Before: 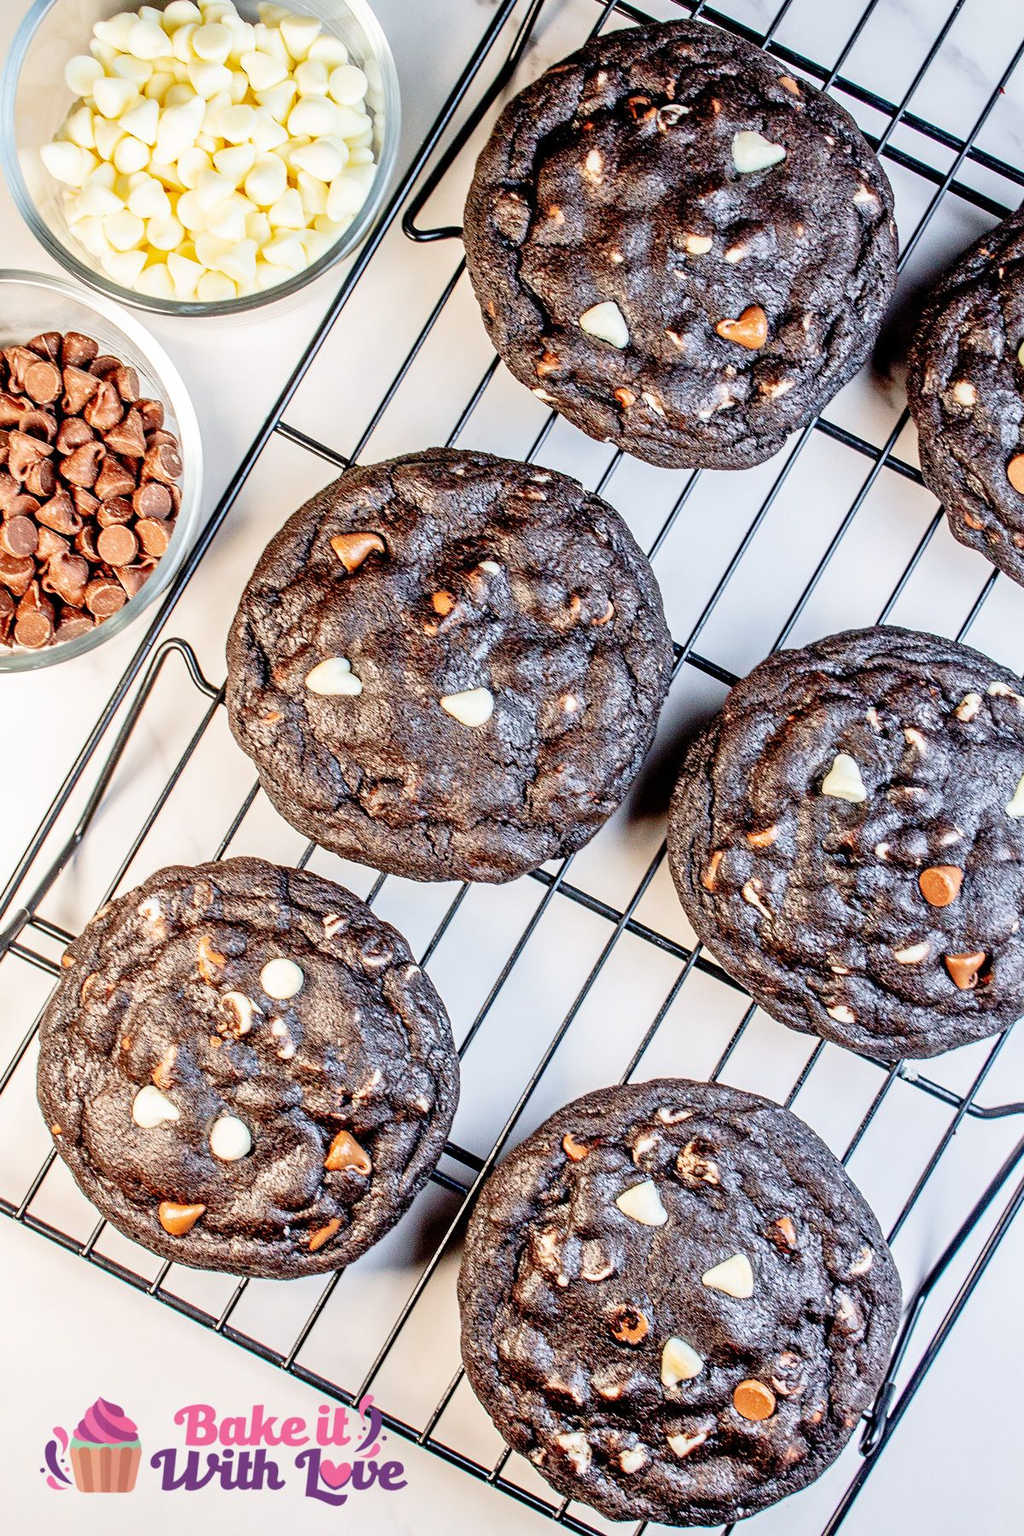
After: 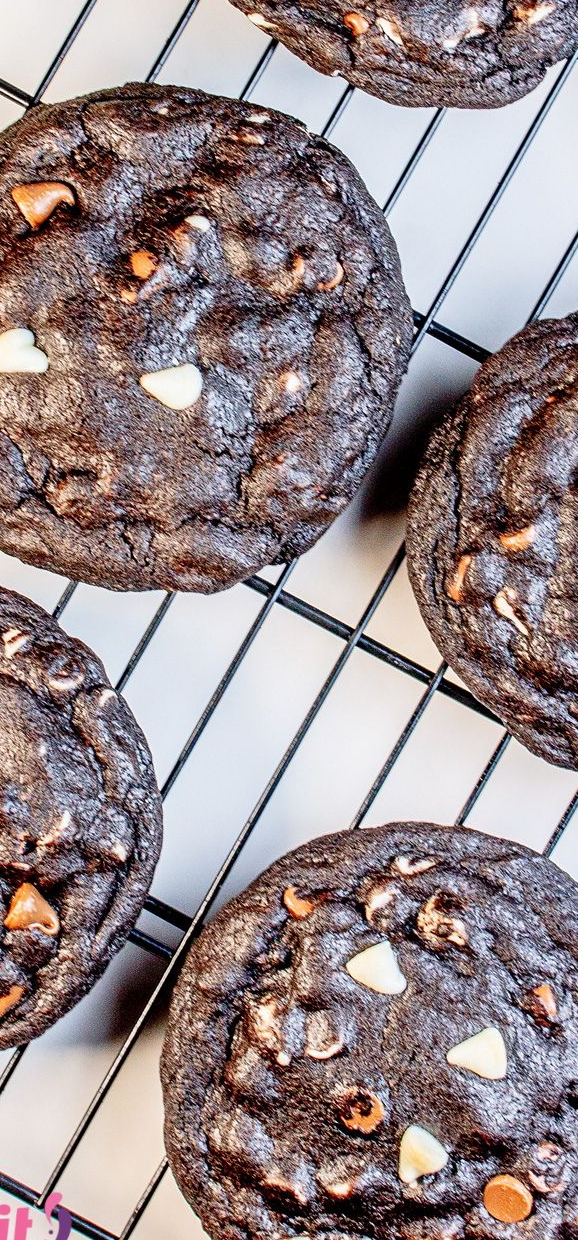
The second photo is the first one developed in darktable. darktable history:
crop: left 31.396%, top 24.596%, right 20.409%, bottom 6.504%
